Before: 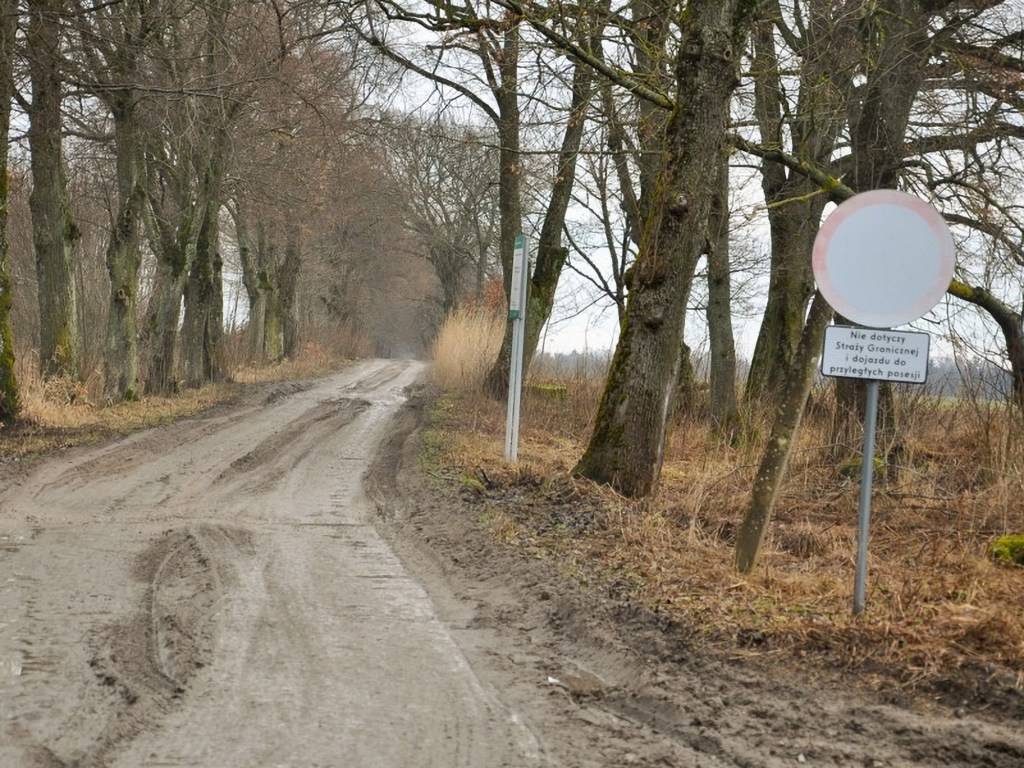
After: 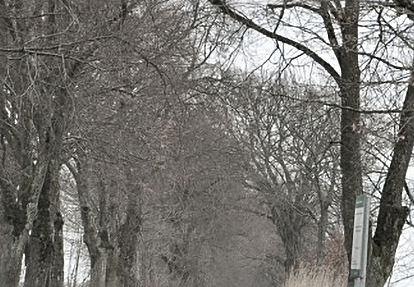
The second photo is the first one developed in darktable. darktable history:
crop: left 15.577%, top 5.462%, right 43.967%, bottom 57.039%
color zones: curves: ch1 [(0.238, 0.163) (0.476, 0.2) (0.733, 0.322) (0.848, 0.134)]
sharpen: on, module defaults
